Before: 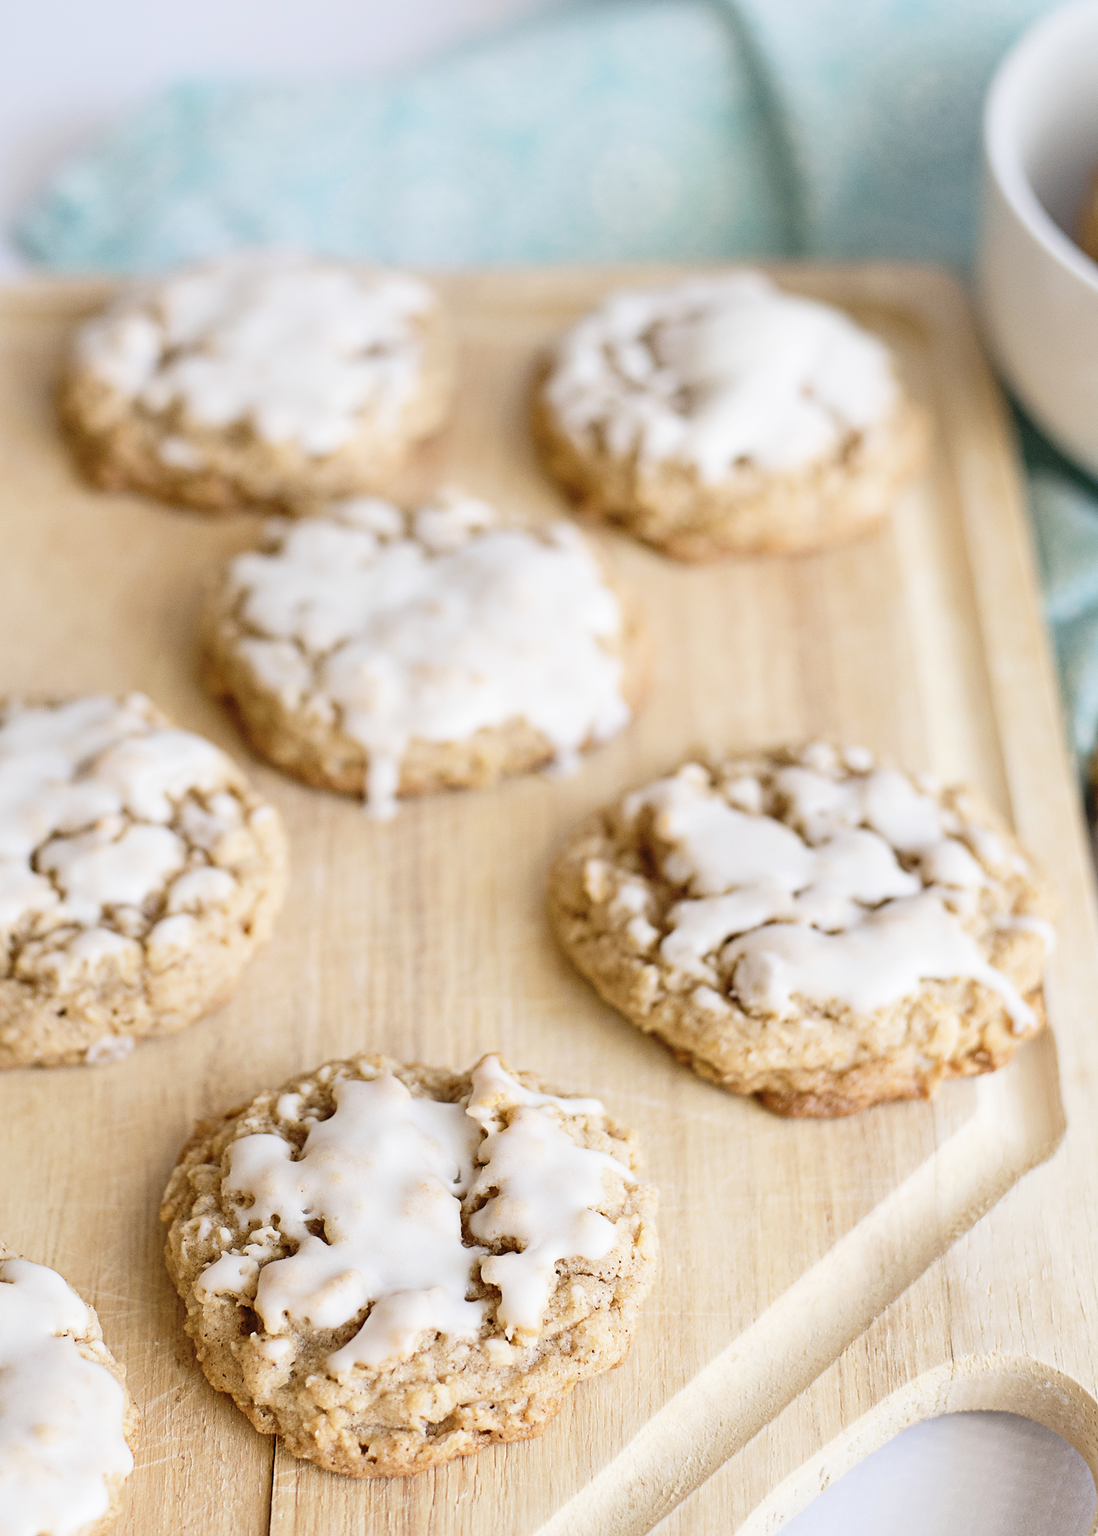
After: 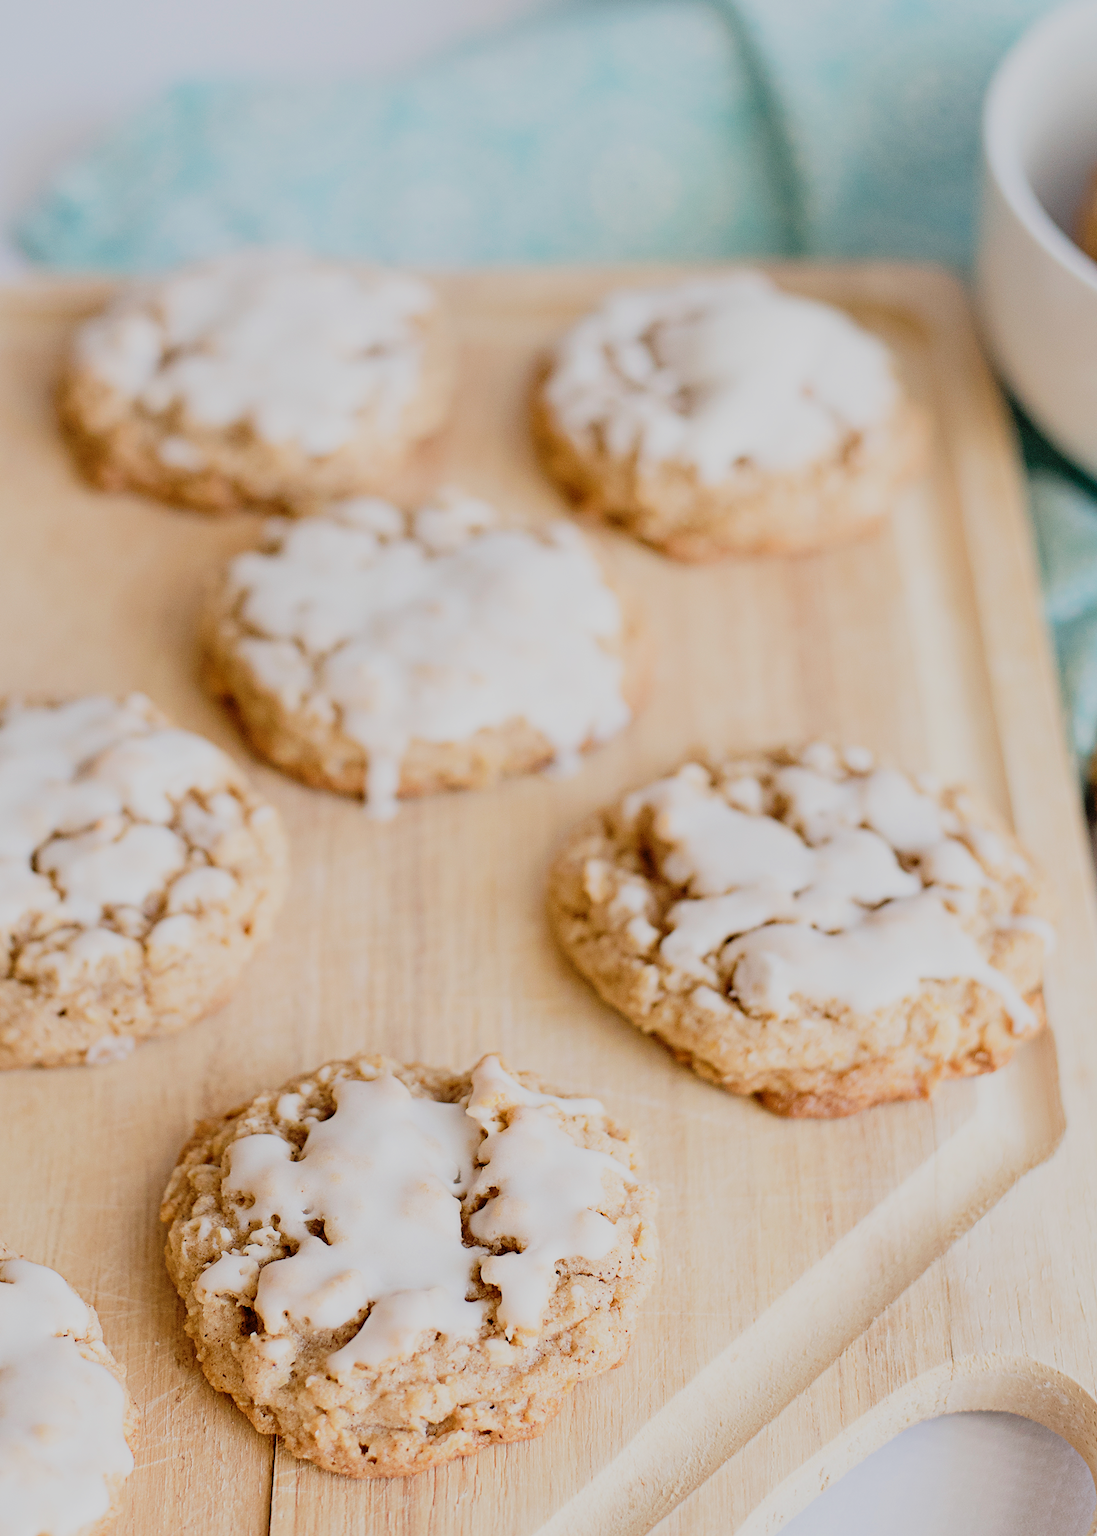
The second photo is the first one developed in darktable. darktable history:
filmic rgb: black relative exposure -7.65 EV, white relative exposure 4.56 EV, hardness 3.61, contrast 0.986, enable highlight reconstruction true
